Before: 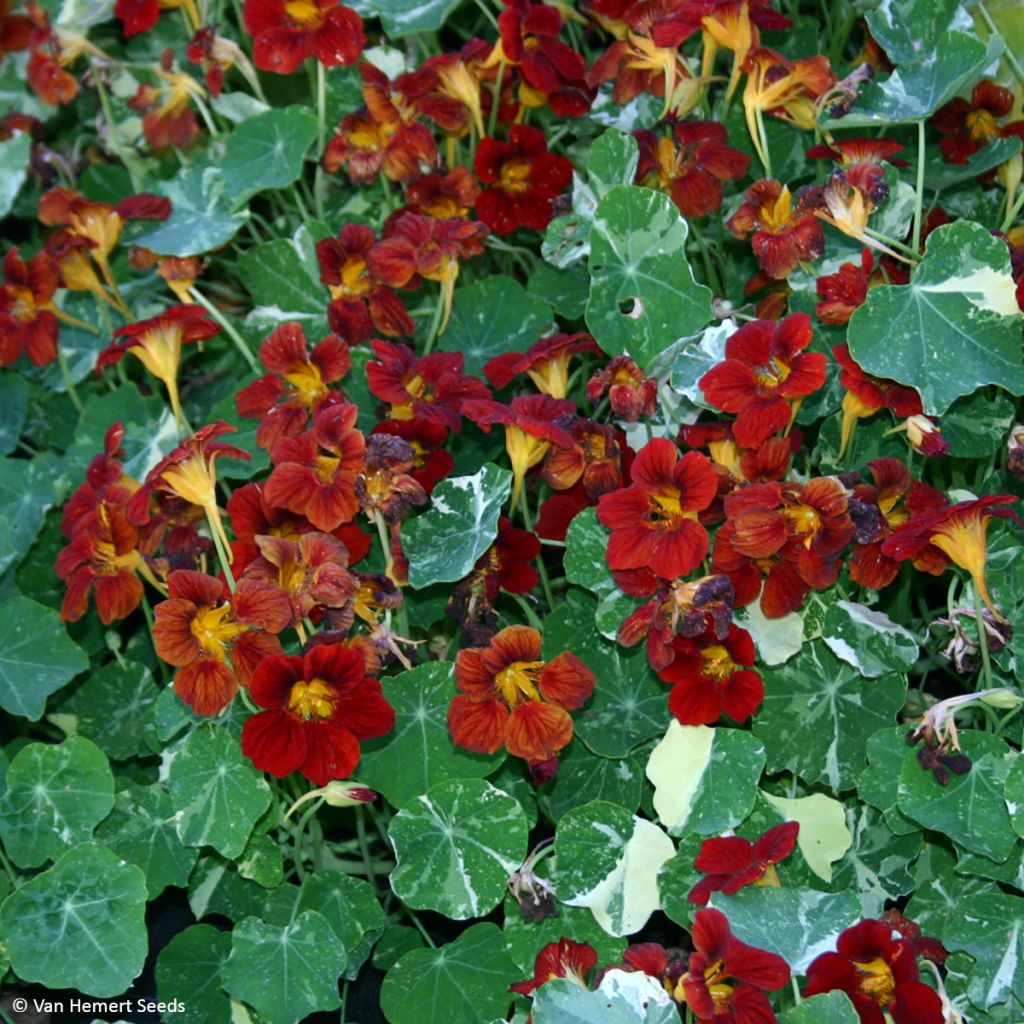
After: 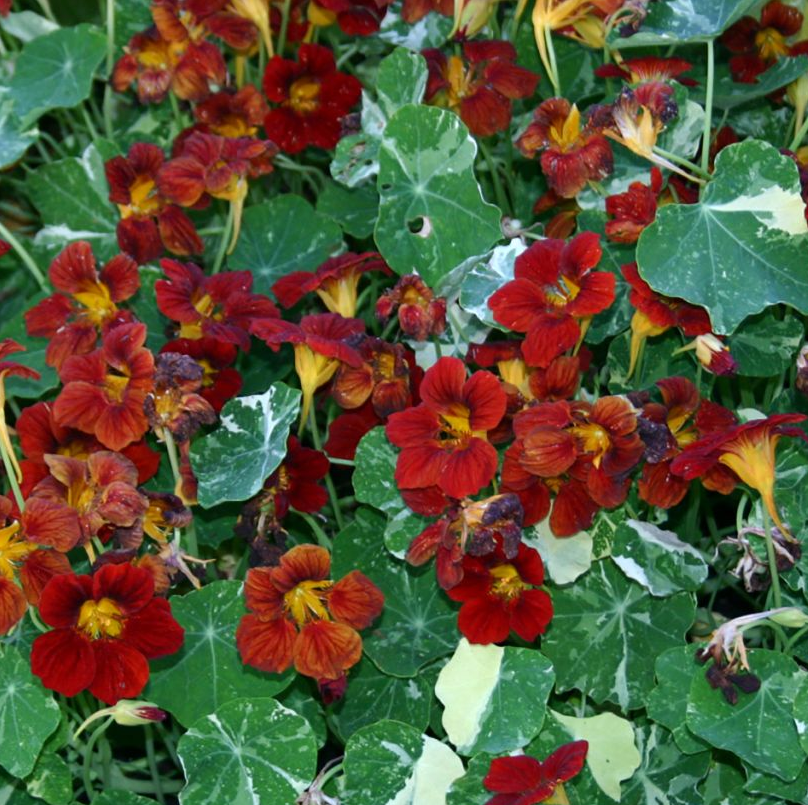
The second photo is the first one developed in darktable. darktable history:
crop and rotate: left 20.618%, top 7.988%, right 0.405%, bottom 13.379%
